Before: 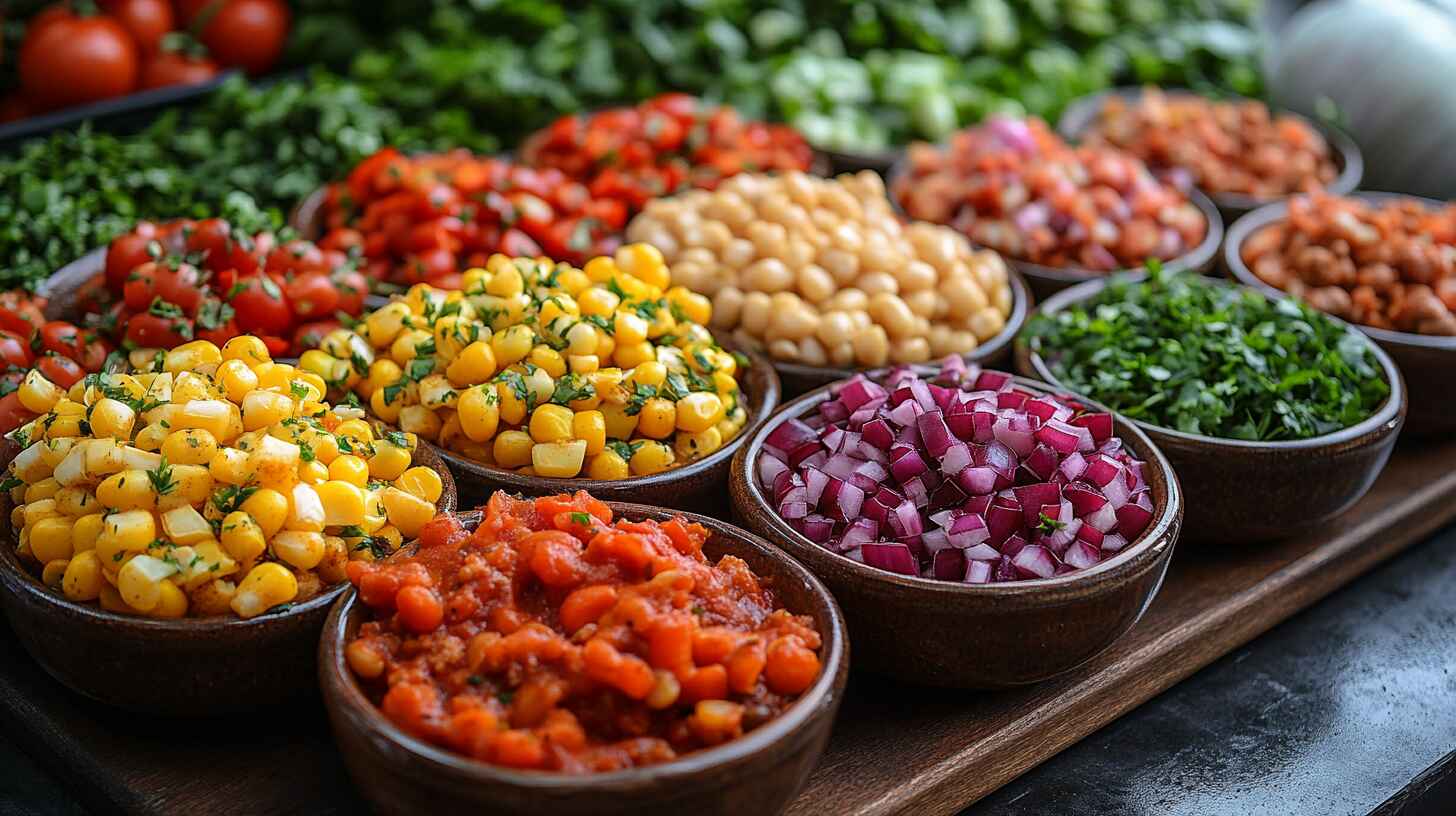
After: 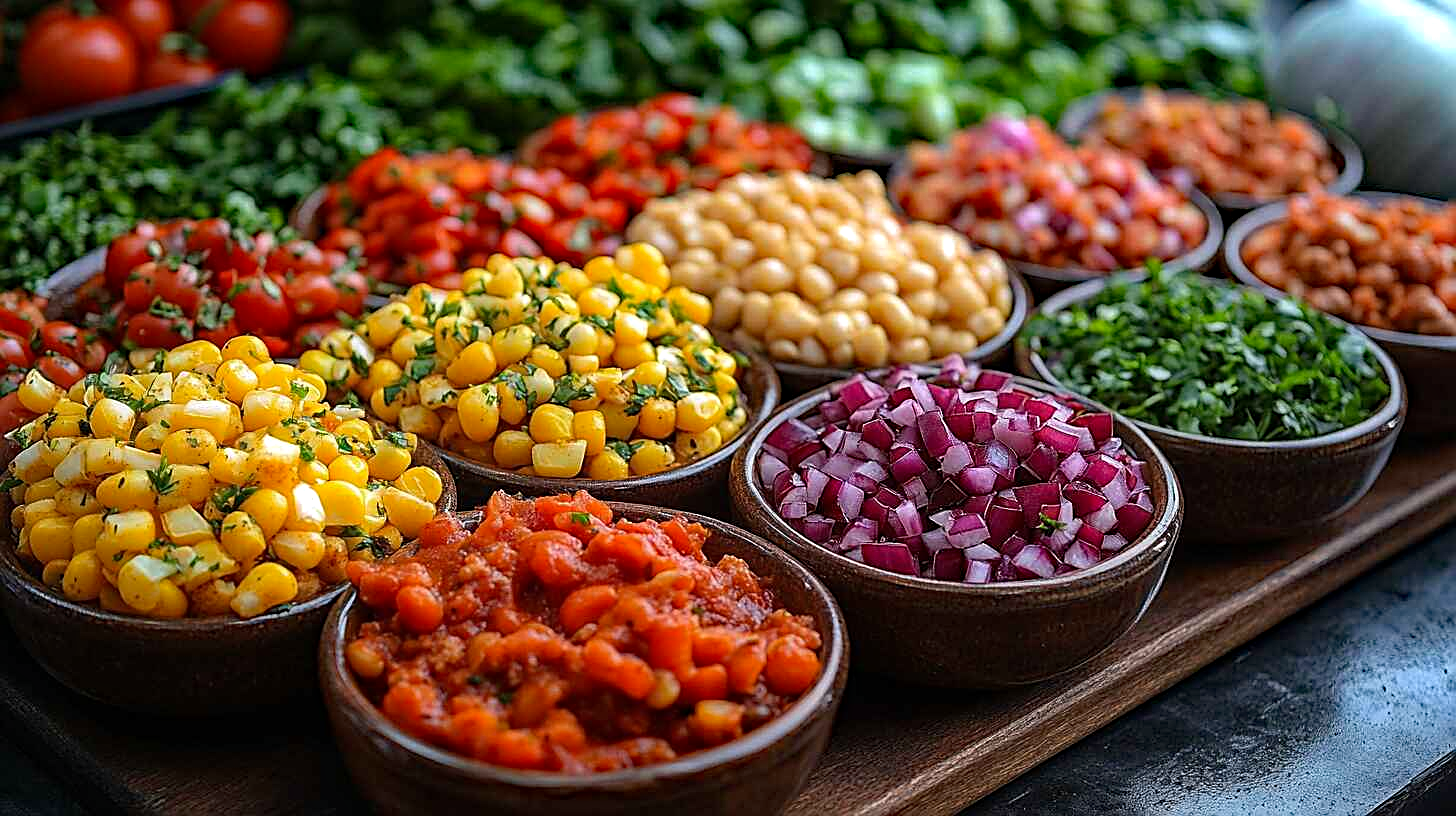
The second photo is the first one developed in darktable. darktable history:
haze removal: strength 0.4, distance 0.22, compatibility mode true, adaptive false
sharpen: on, module defaults
